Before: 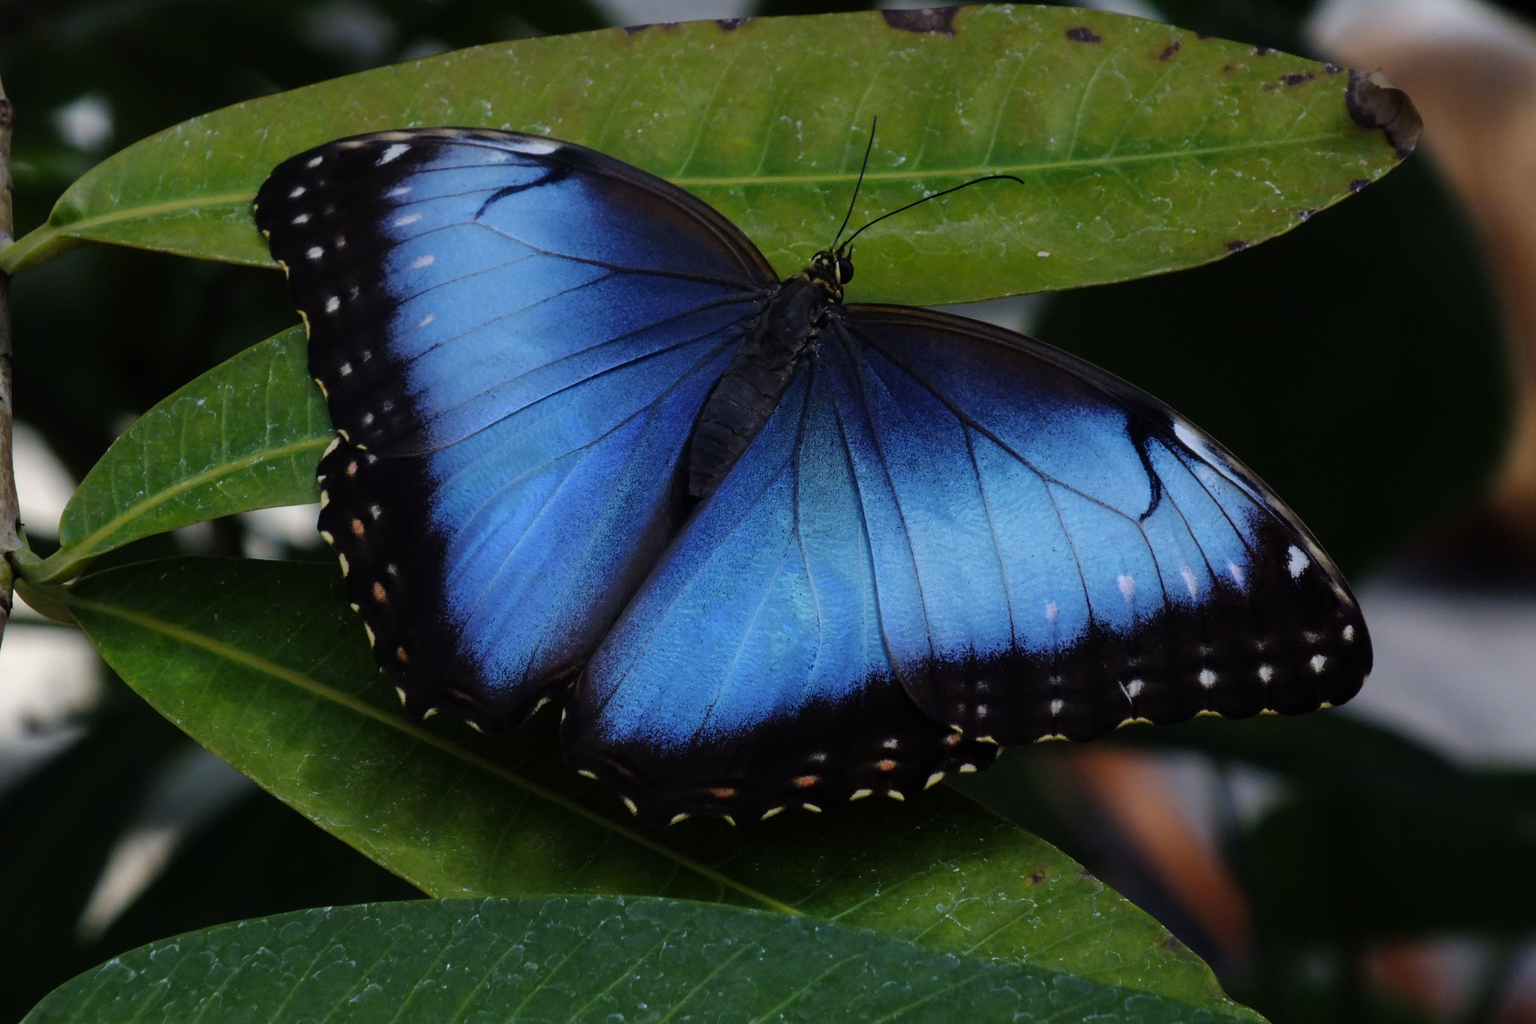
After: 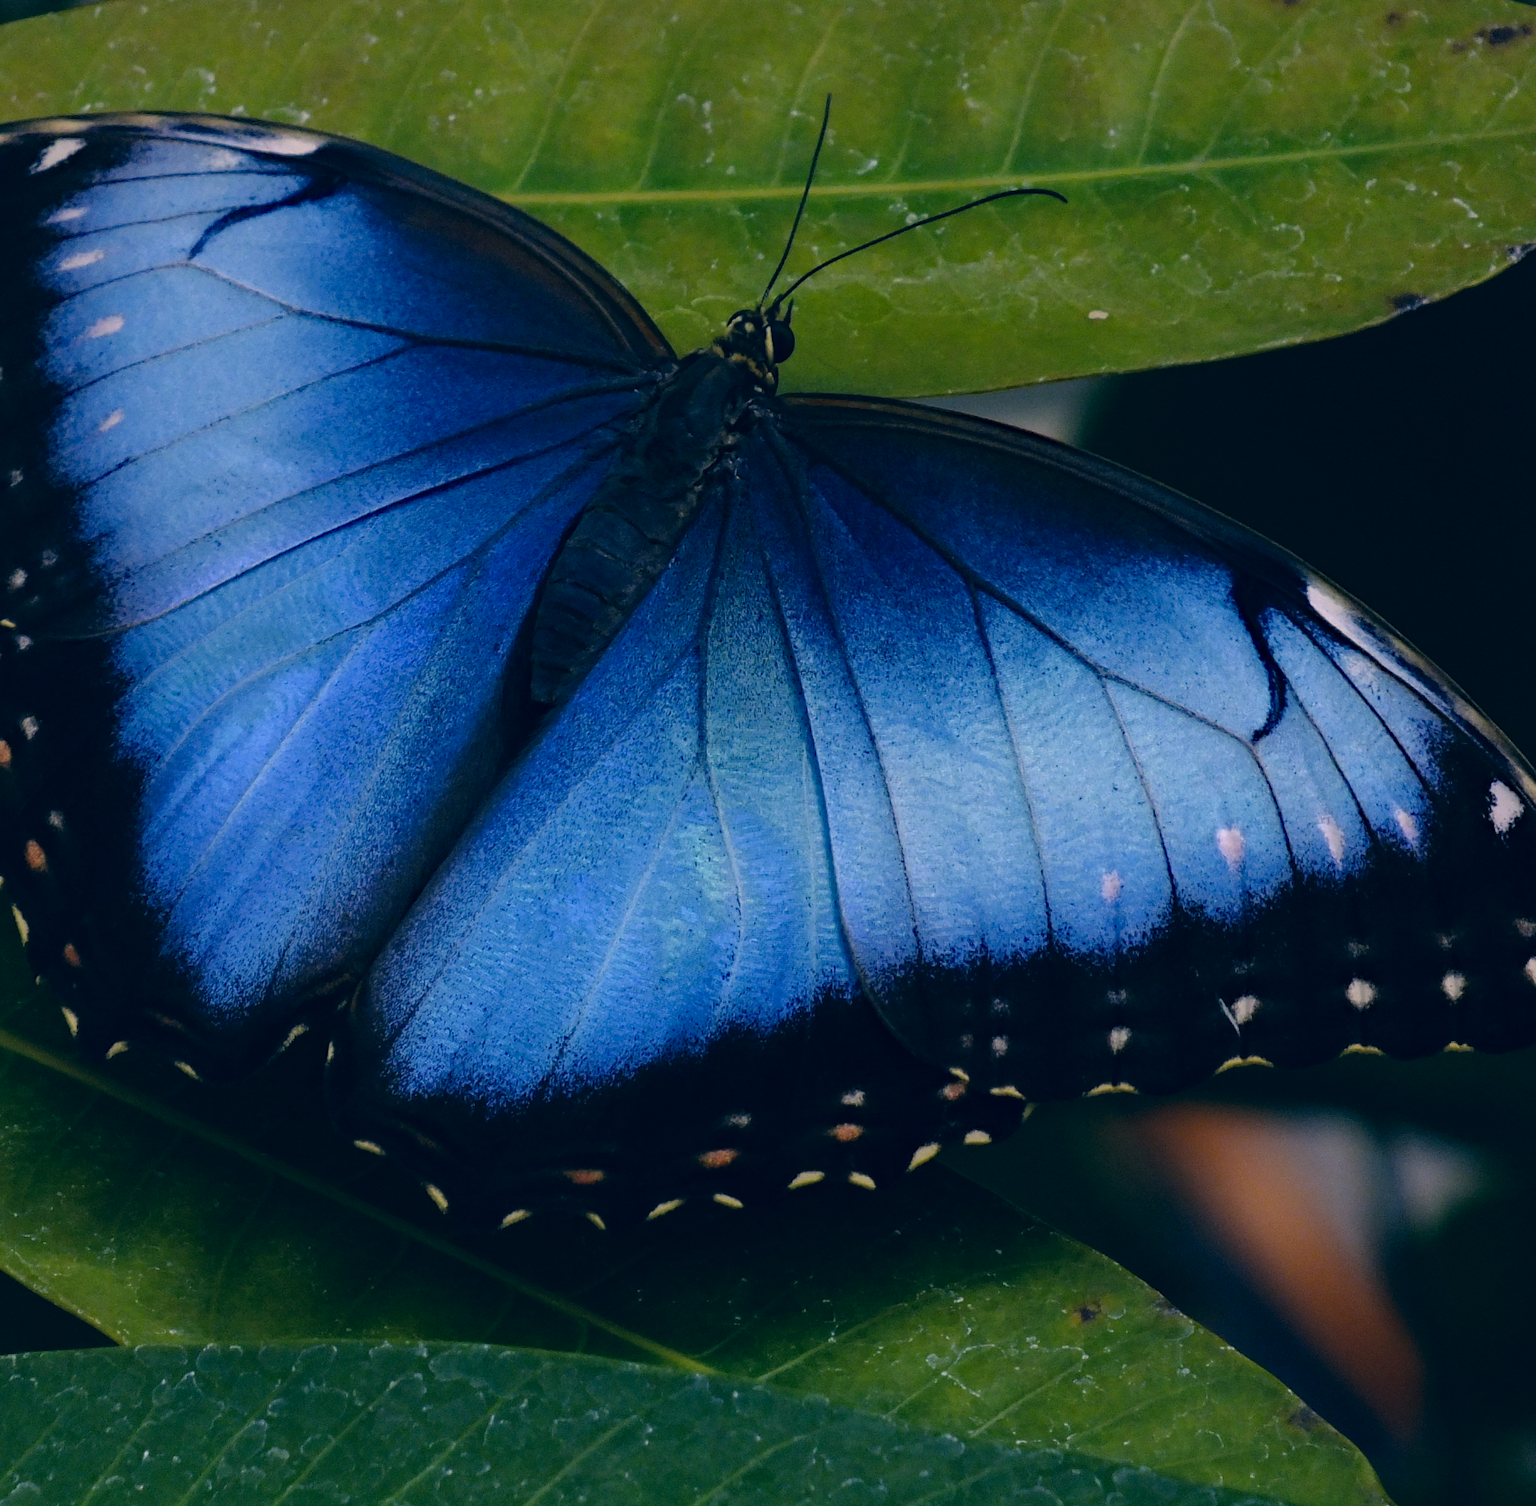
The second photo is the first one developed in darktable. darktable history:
haze removal: strength 0.292, distance 0.255, compatibility mode true, adaptive false
color correction: highlights a* 10.27, highlights b* 14.18, shadows a* -9.54, shadows b* -15
crop and rotate: left 23.265%, top 5.646%, right 14.207%, bottom 2.365%
exposure: compensate highlight preservation false
